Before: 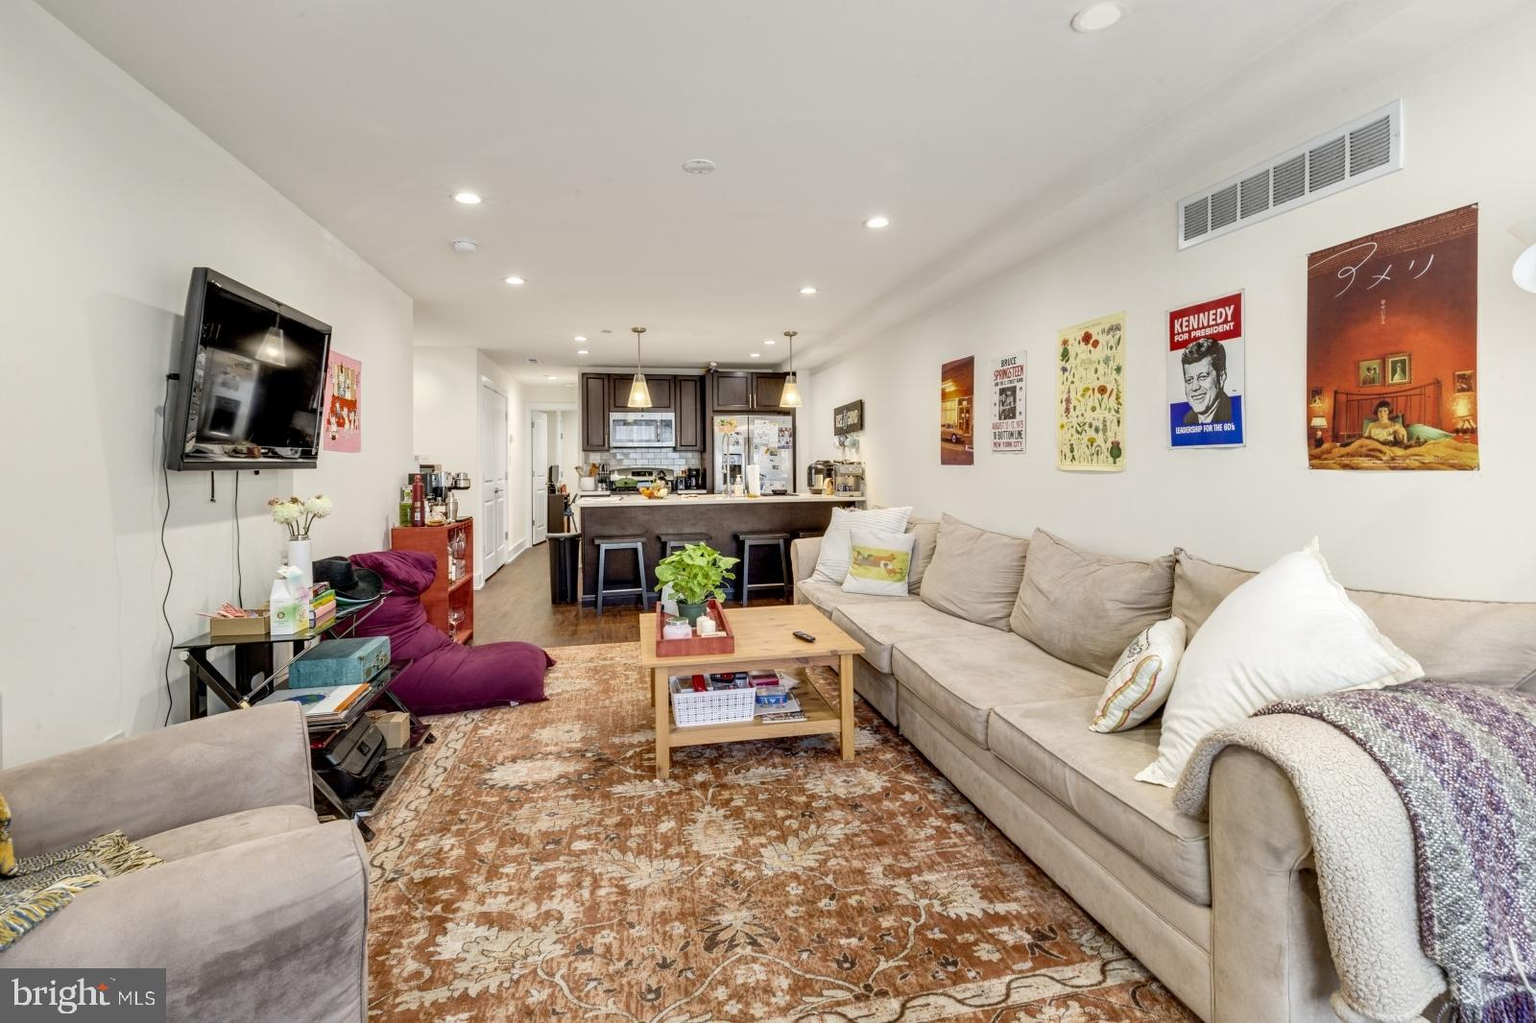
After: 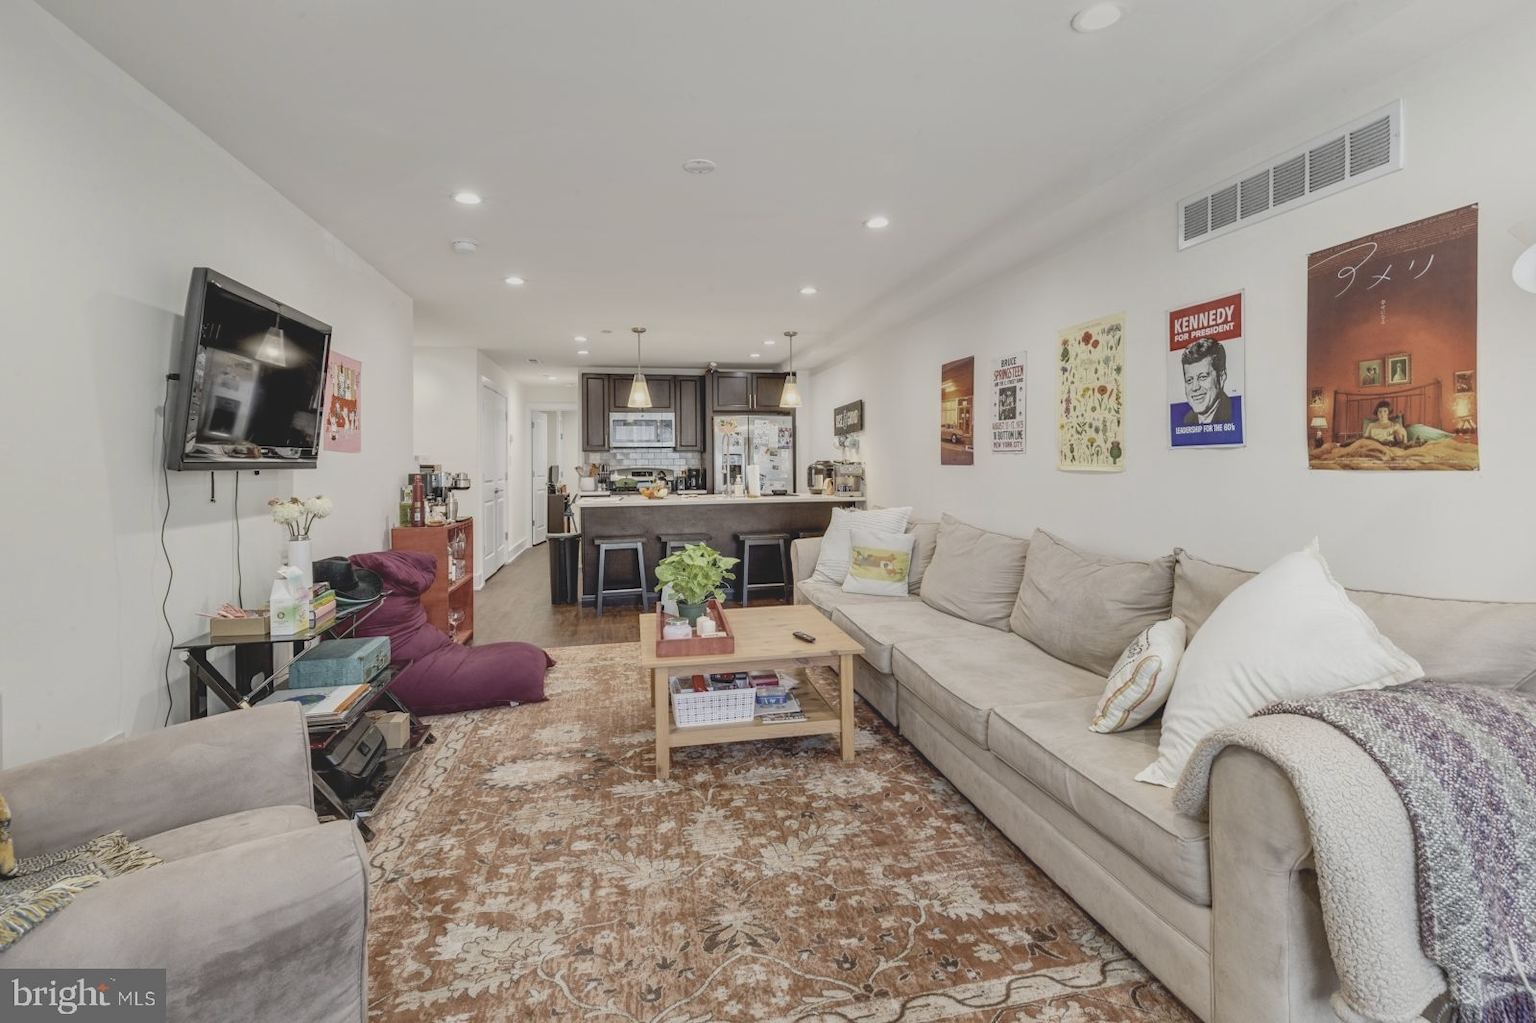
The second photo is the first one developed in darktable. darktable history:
contrast brightness saturation: contrast -0.248, saturation -0.421
